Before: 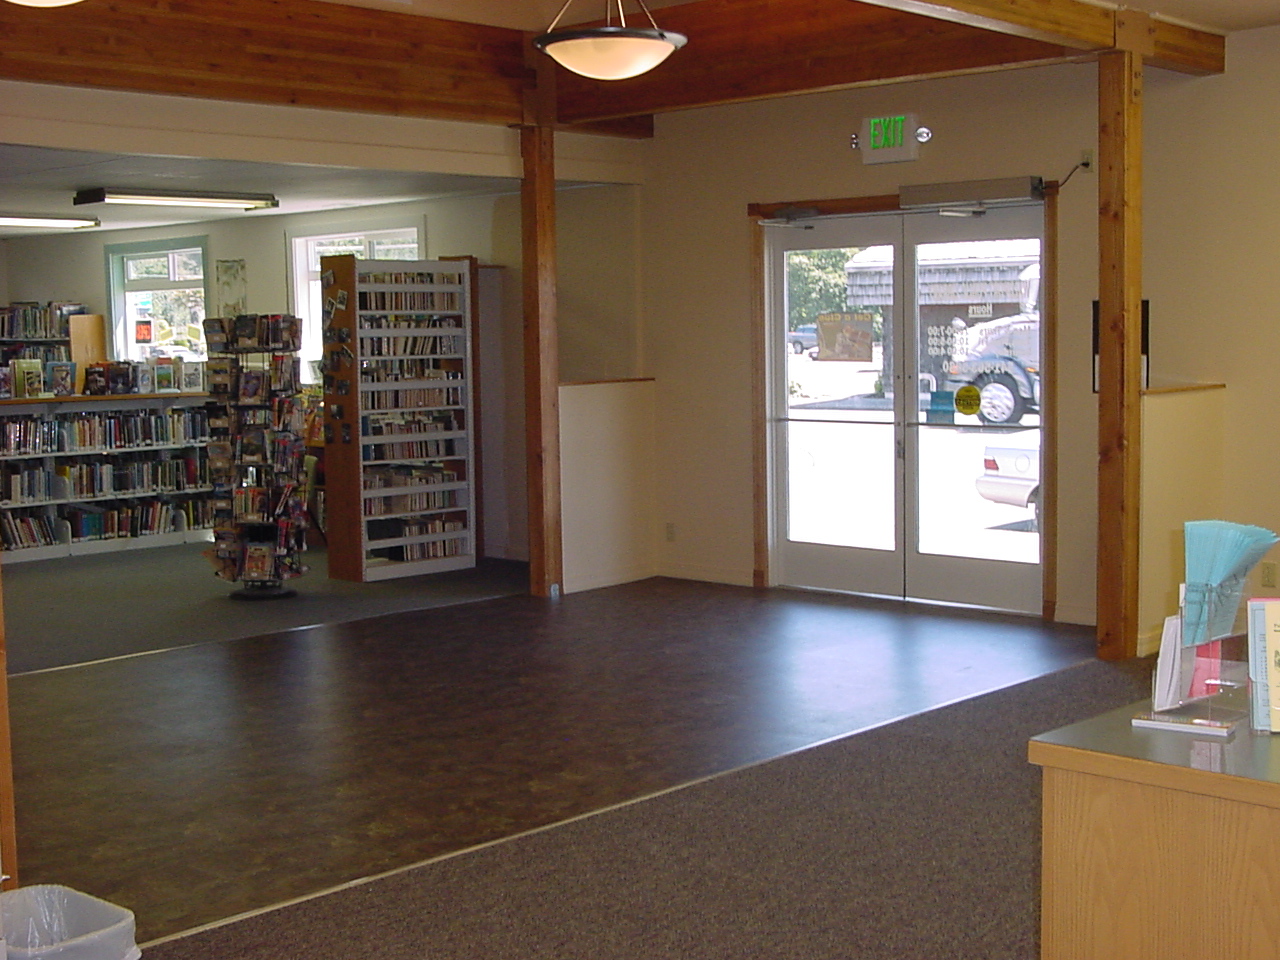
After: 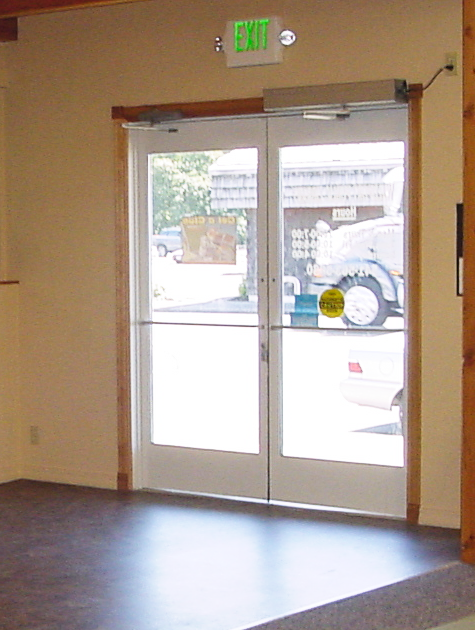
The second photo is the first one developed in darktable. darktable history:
crop and rotate: left 49.753%, top 10.146%, right 13.118%, bottom 24.161%
tone curve: curves: ch0 [(0, 0.017) (0.259, 0.344) (0.593, 0.778) (0.786, 0.931) (1, 0.999)]; ch1 [(0, 0) (0.405, 0.387) (0.442, 0.47) (0.492, 0.5) (0.511, 0.503) (0.548, 0.596) (0.7, 0.795) (1, 1)]; ch2 [(0, 0) (0.411, 0.433) (0.5, 0.504) (0.535, 0.581) (1, 1)], preserve colors none
